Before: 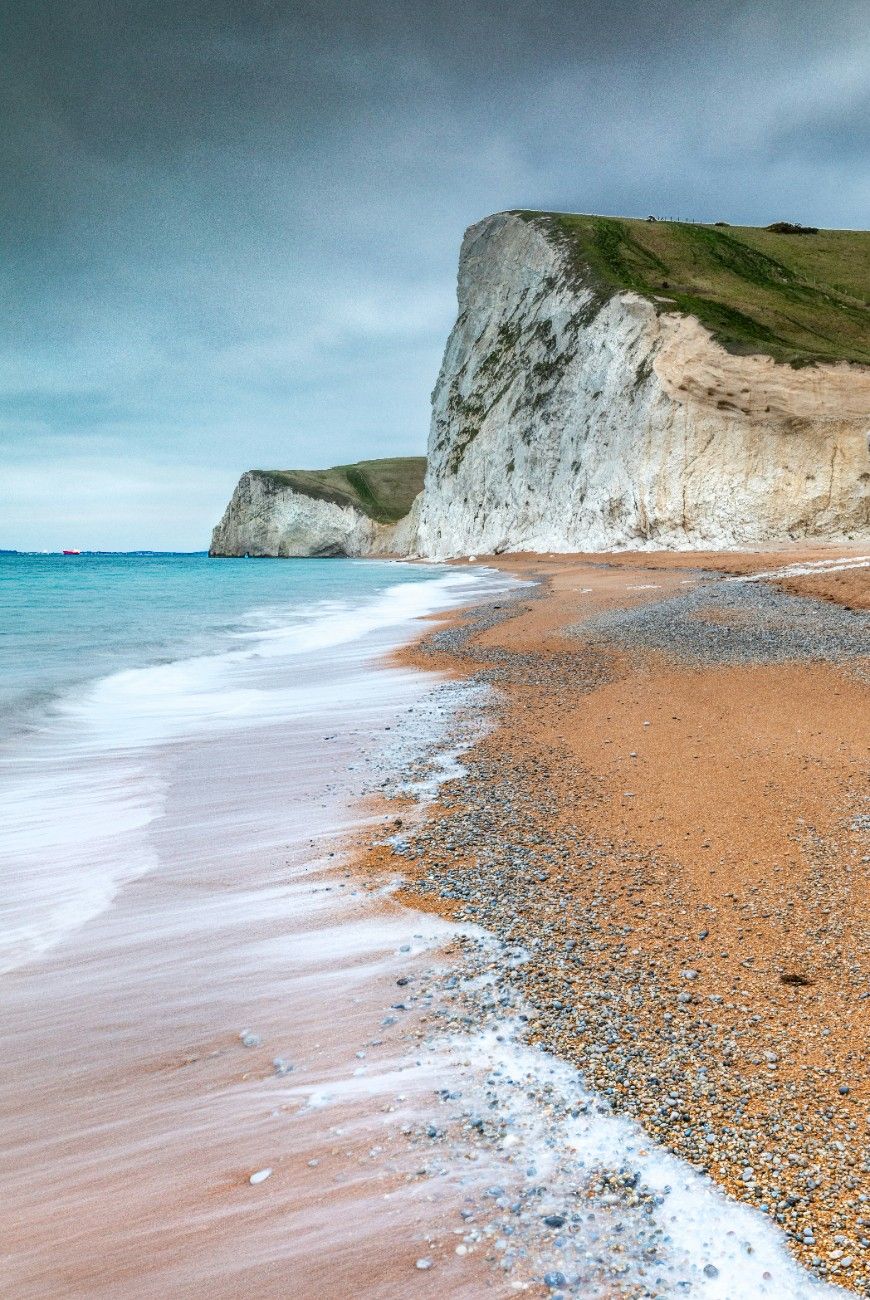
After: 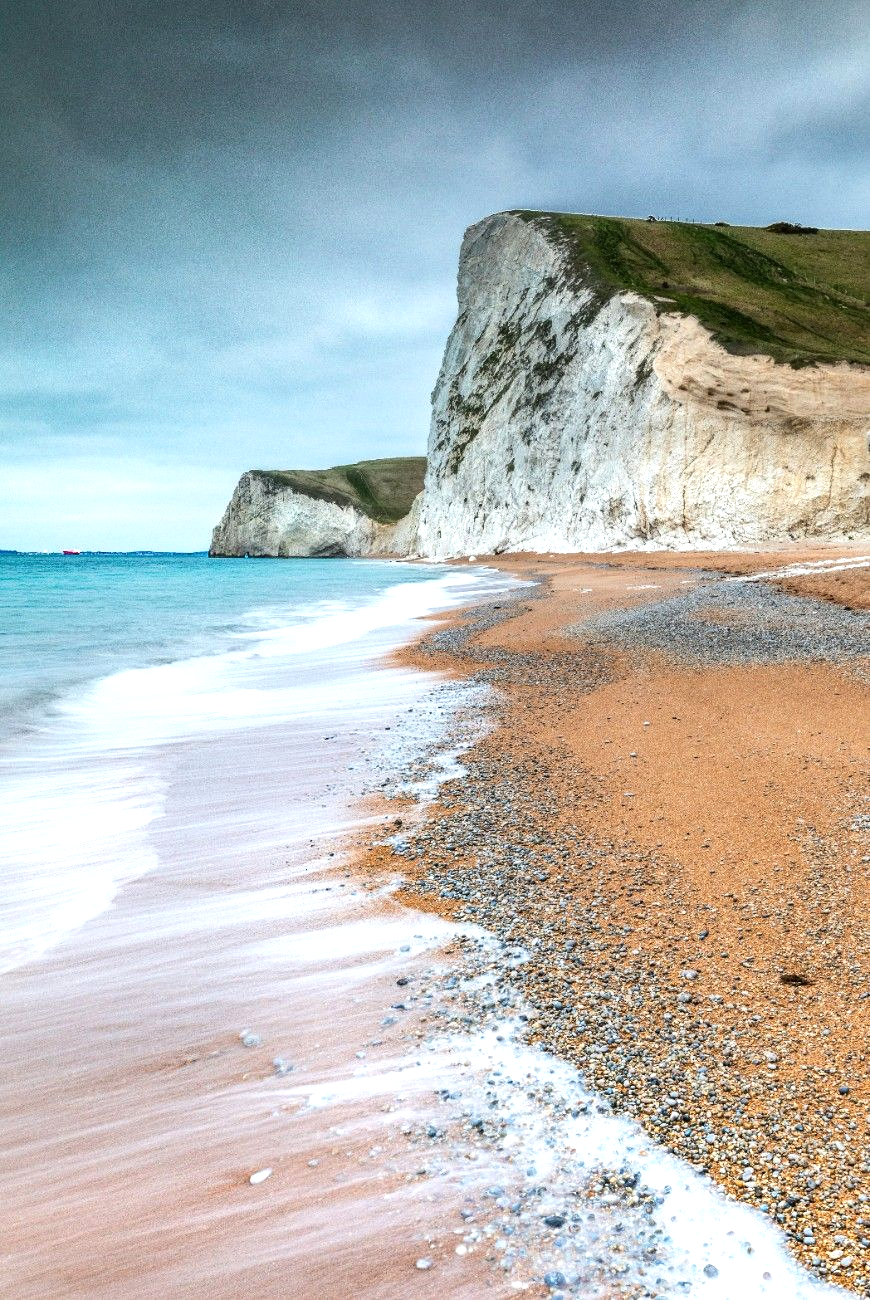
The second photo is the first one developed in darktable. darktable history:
tone equalizer: -8 EV -0.432 EV, -7 EV -0.429 EV, -6 EV -0.36 EV, -5 EV -0.205 EV, -3 EV 0.218 EV, -2 EV 0.347 EV, -1 EV 0.383 EV, +0 EV 0.389 EV, edges refinement/feathering 500, mask exposure compensation -1.57 EV, preserve details no
